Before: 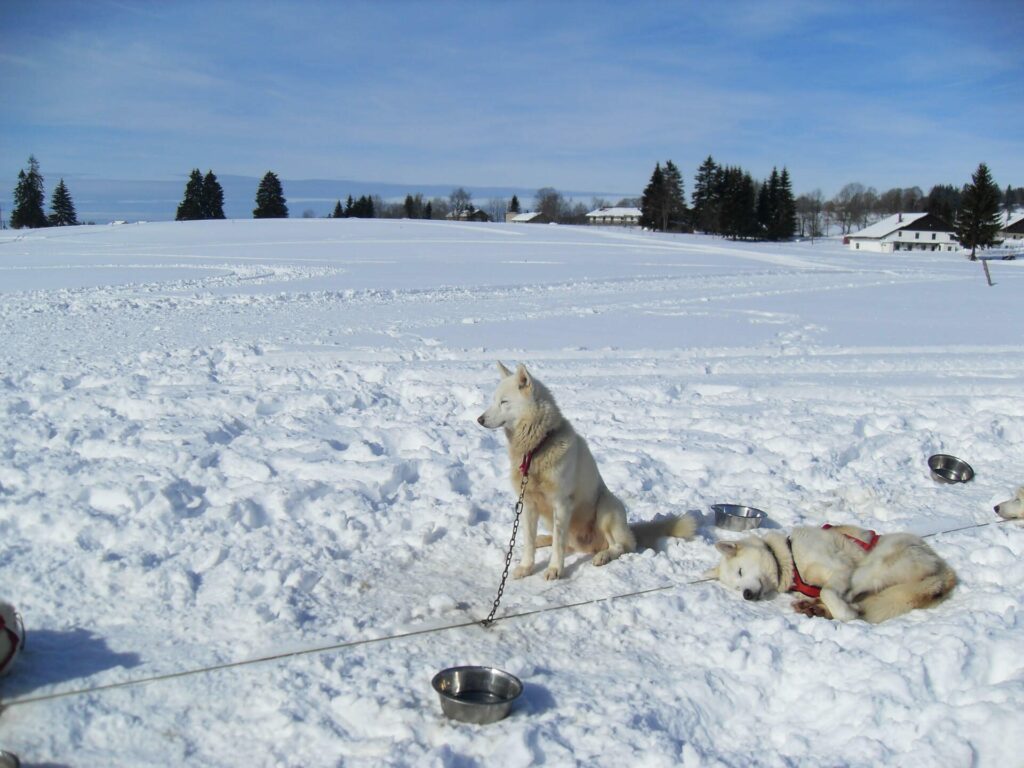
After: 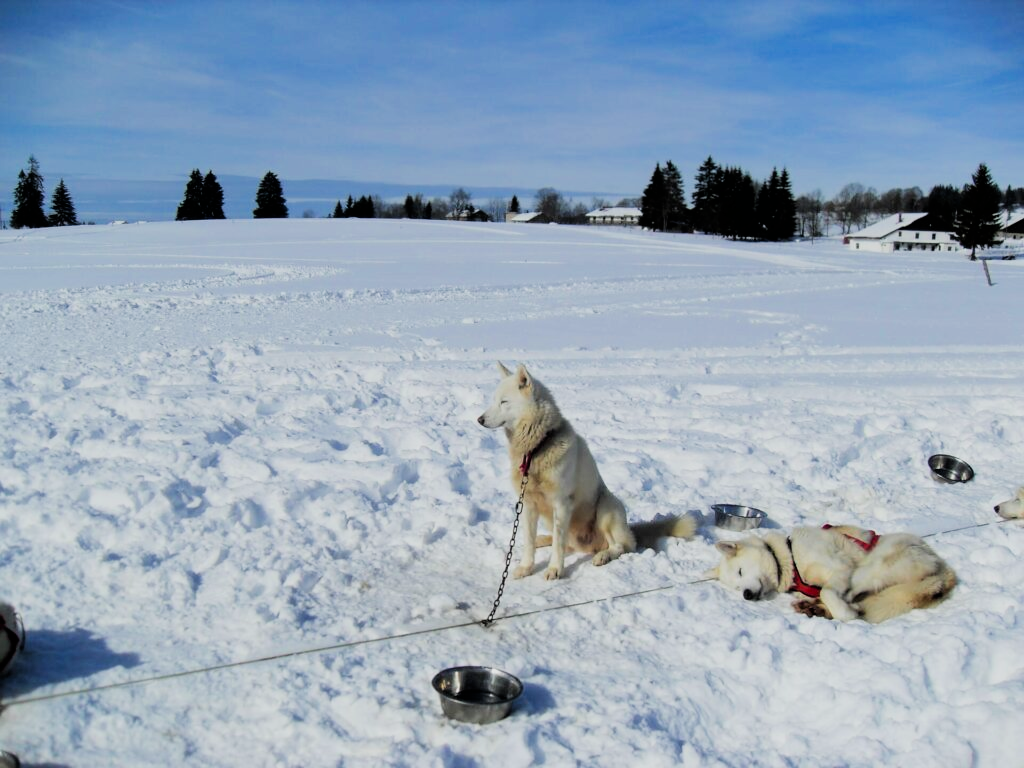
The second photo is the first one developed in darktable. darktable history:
color zones: curves: ch0 [(0, 0.613) (0.01, 0.613) (0.245, 0.448) (0.498, 0.529) (0.642, 0.665) (0.879, 0.777) (0.99, 0.613)]; ch1 [(0, 0) (0.143, 0) (0.286, 0) (0.429, 0) (0.571, 0) (0.714, 0) (0.857, 0)], mix -121.96%
filmic rgb: black relative exposure -5 EV, hardness 2.88, contrast 1.3, highlights saturation mix -30%
